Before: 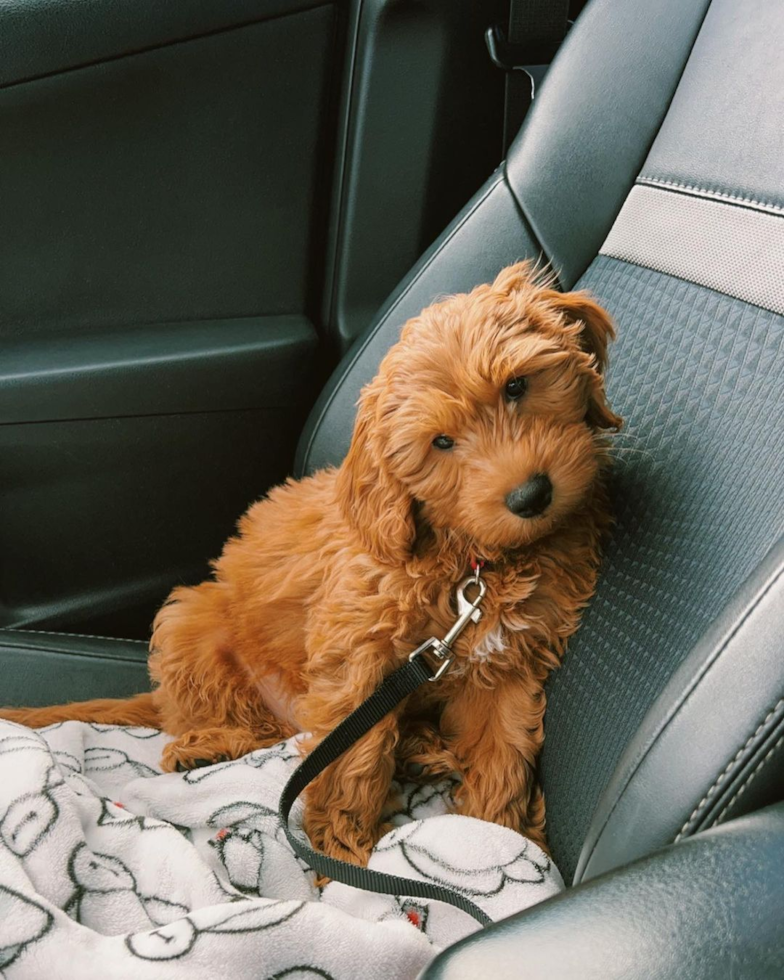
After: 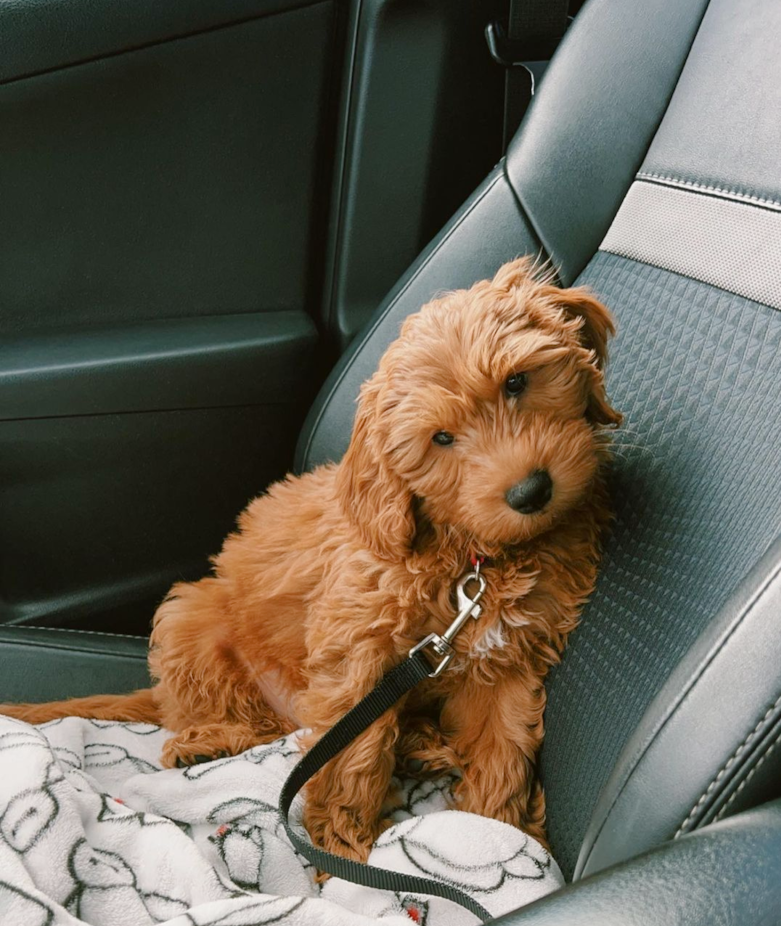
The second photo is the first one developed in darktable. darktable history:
crop: top 0.46%, right 0.262%, bottom 5.011%
color balance rgb: perceptual saturation grading › global saturation 0.537%, perceptual saturation grading › highlights -31.928%, perceptual saturation grading › mid-tones 5.631%, perceptual saturation grading › shadows 18.512%
